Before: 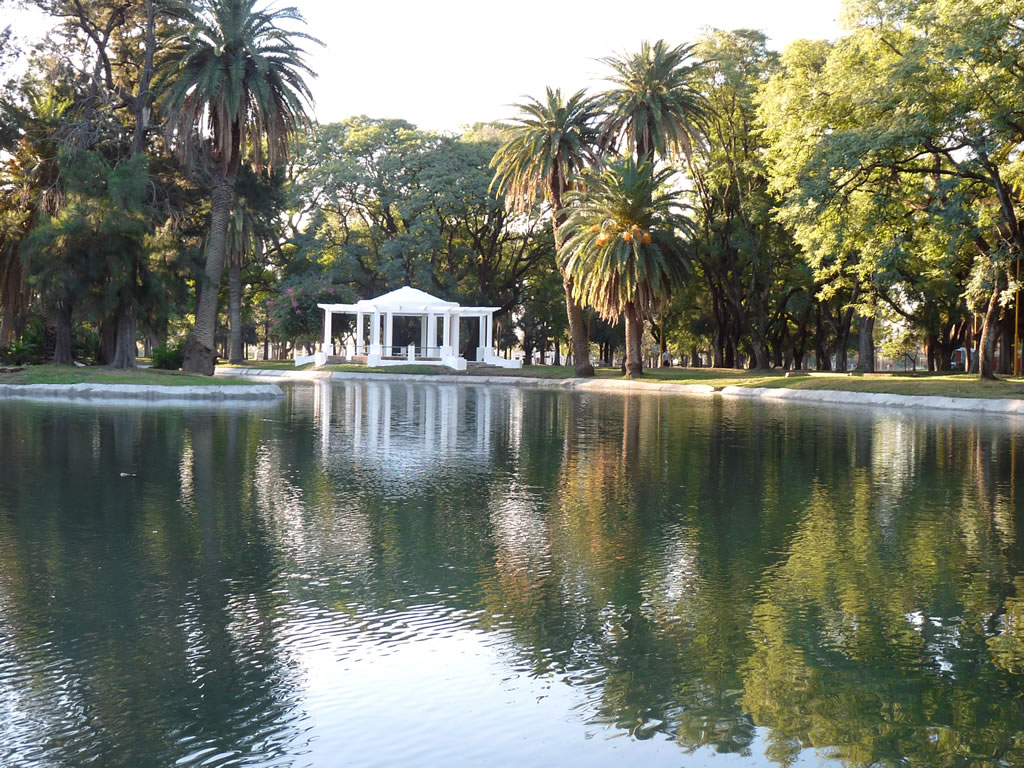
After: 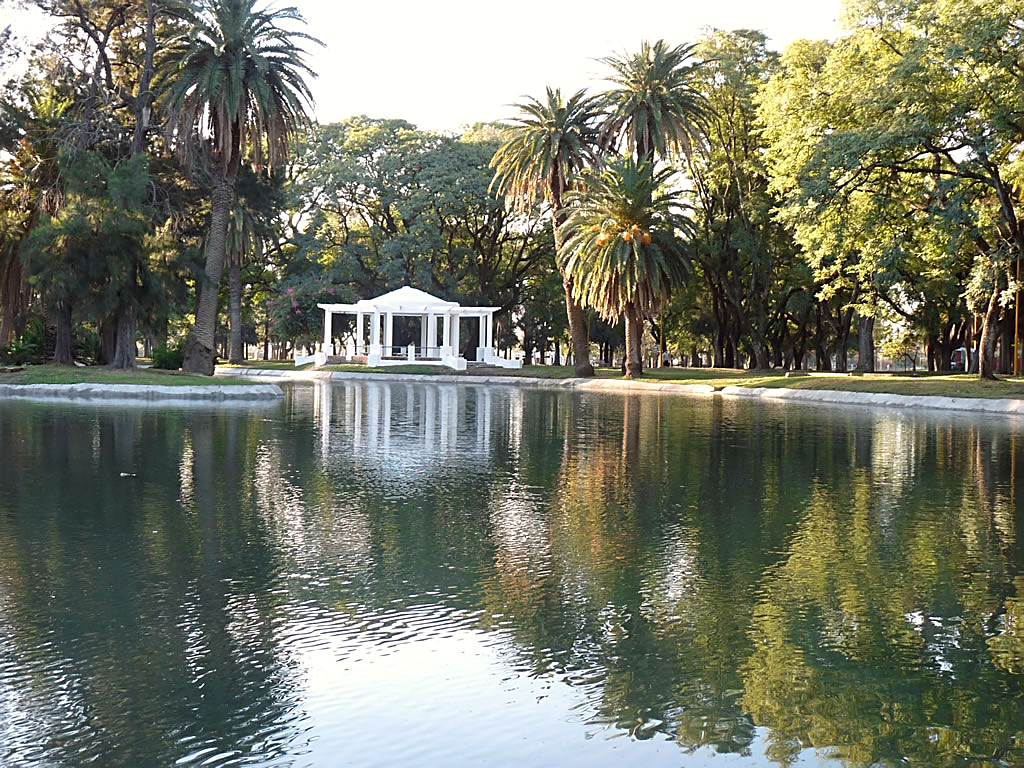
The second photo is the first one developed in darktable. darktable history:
sharpen: amount 0.6
white balance: red 1.009, blue 0.985
